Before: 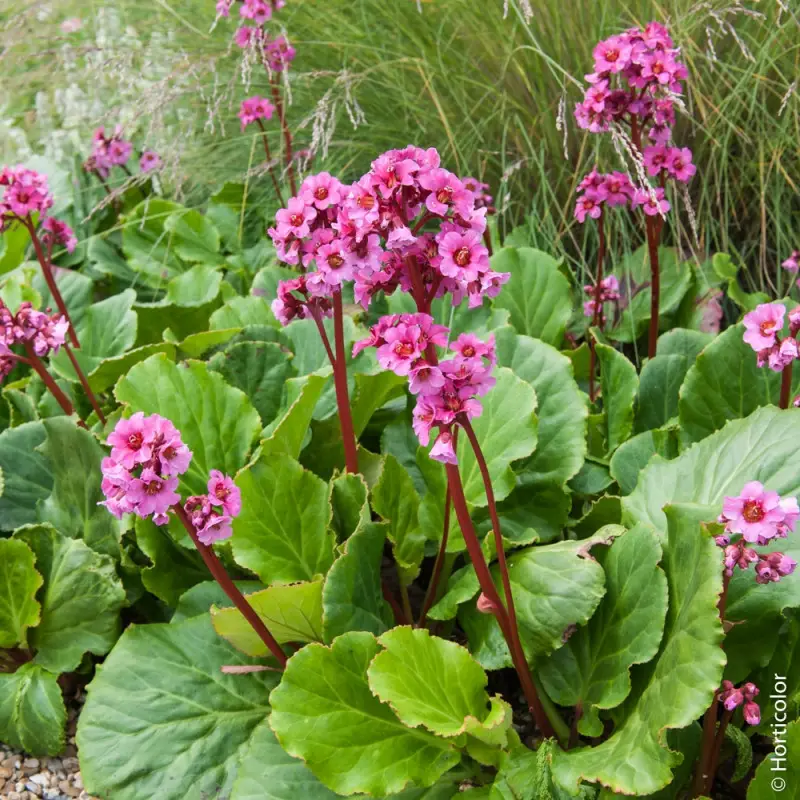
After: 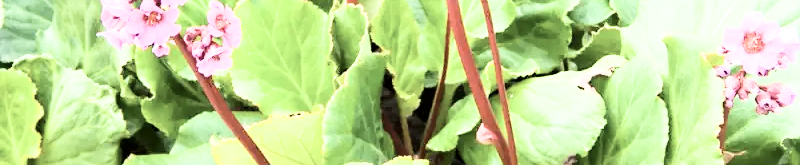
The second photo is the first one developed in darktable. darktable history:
contrast brightness saturation: contrast 0.252, saturation -0.318
crop and rotate: top 58.761%, bottom 20.587%
filmic rgb: black relative exposure -7.77 EV, white relative exposure 4.4 EV, hardness 3.75, latitude 49.54%, contrast 1.101
sharpen: radius 5.35, amount 0.317, threshold 26.297
exposure: black level correction 0, exposure 2.303 EV, compensate highlight preservation false
